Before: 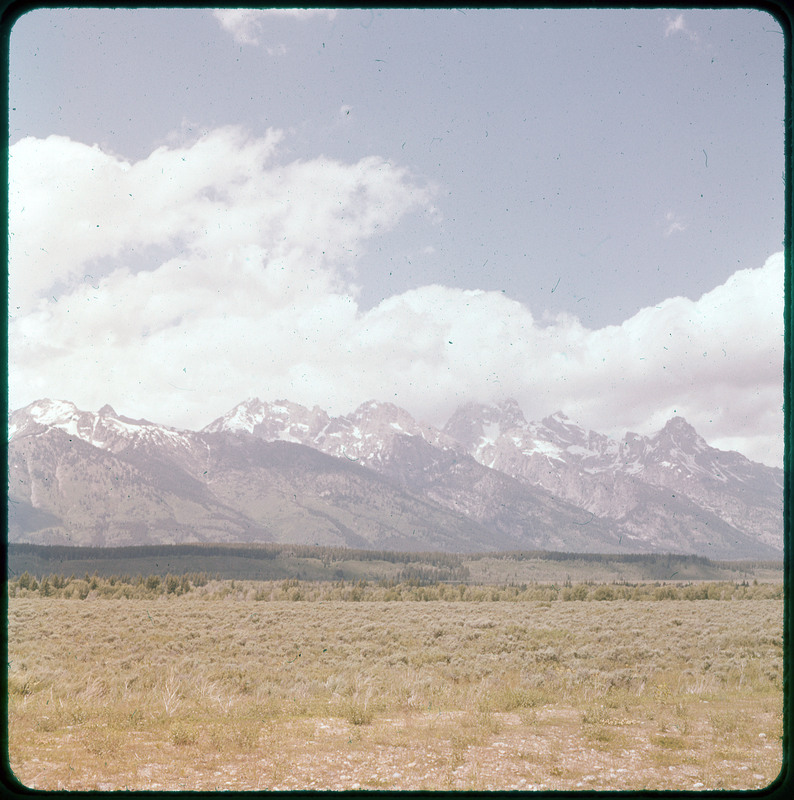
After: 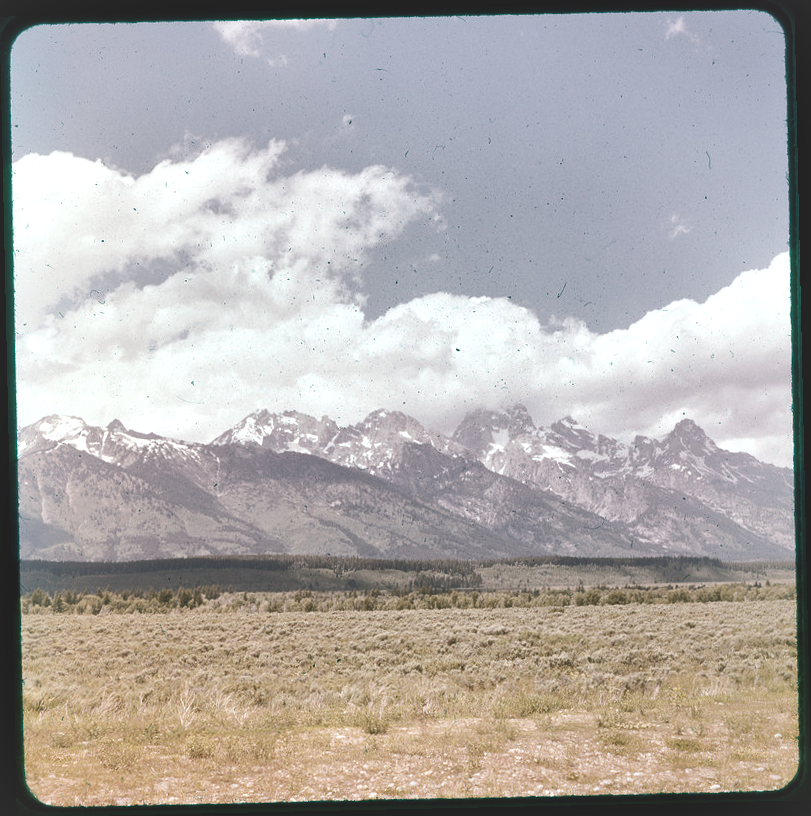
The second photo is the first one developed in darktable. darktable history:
exposure: black level correction -0.023, exposure -0.039 EV, compensate highlight preservation false
rotate and perspective: rotation -1.24°, automatic cropping off
local contrast: mode bilateral grid, contrast 70, coarseness 75, detail 180%, midtone range 0.2
shadows and highlights: soften with gaussian
